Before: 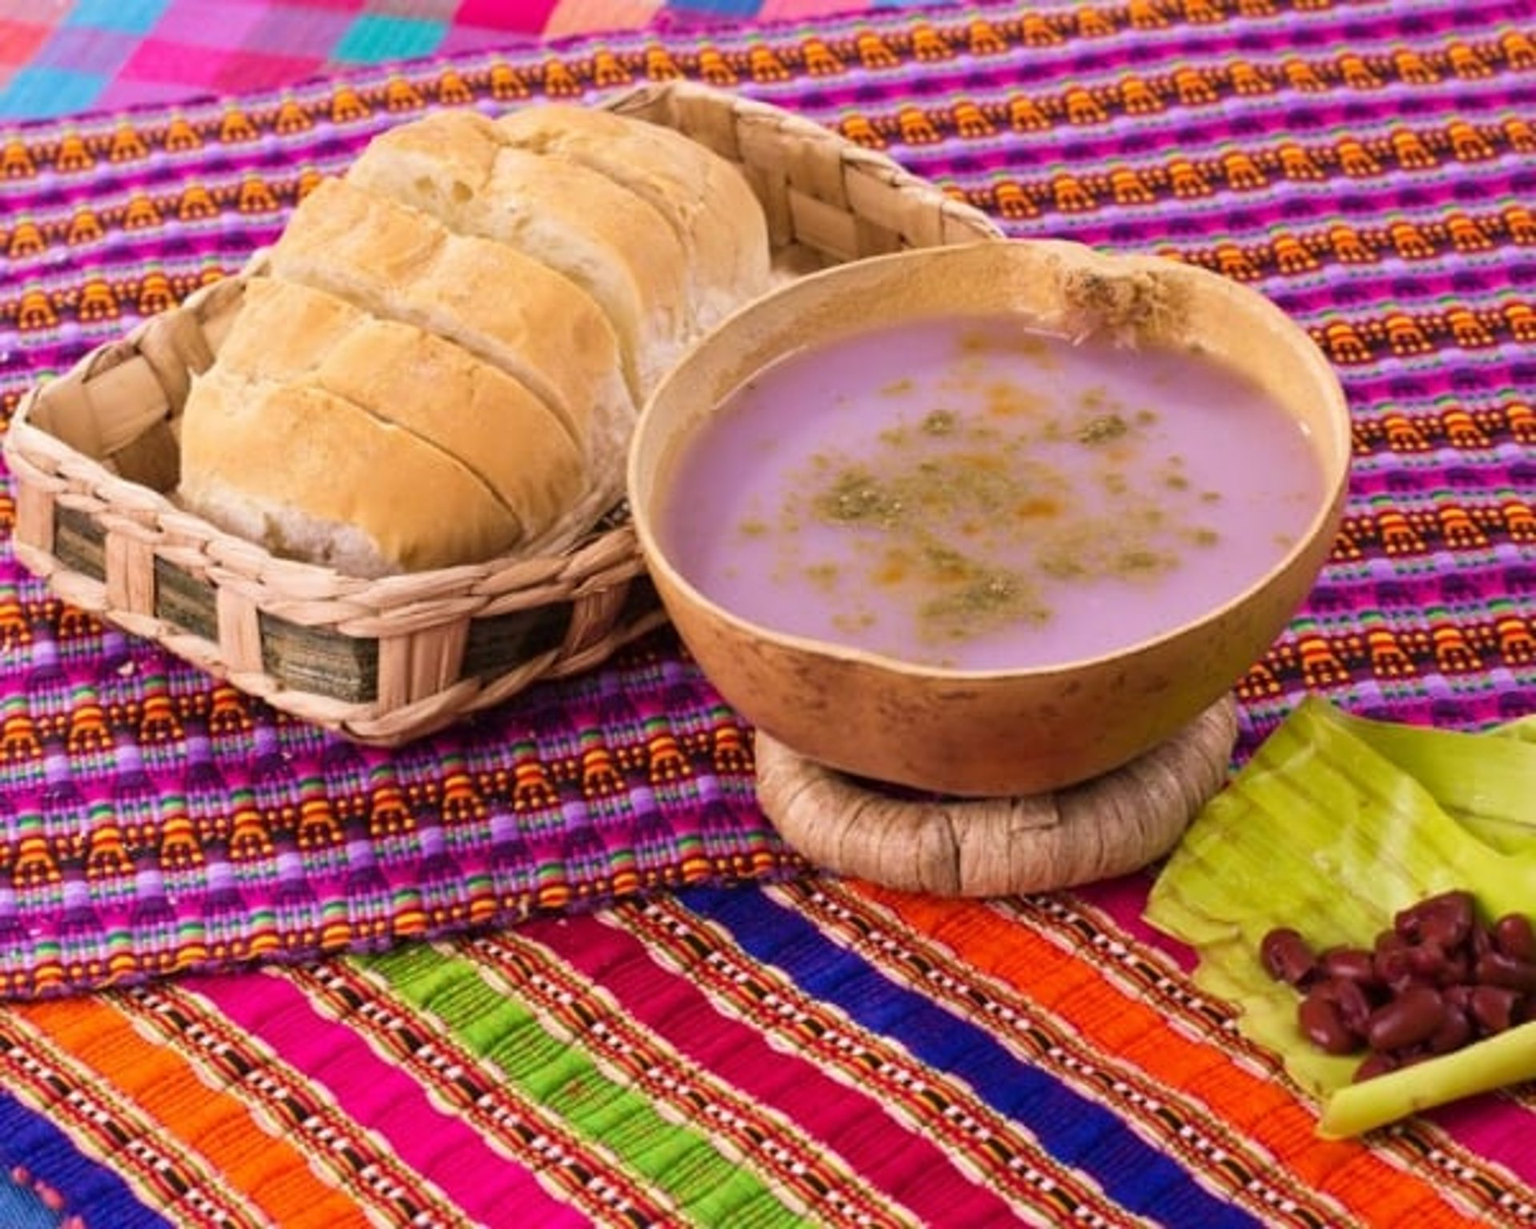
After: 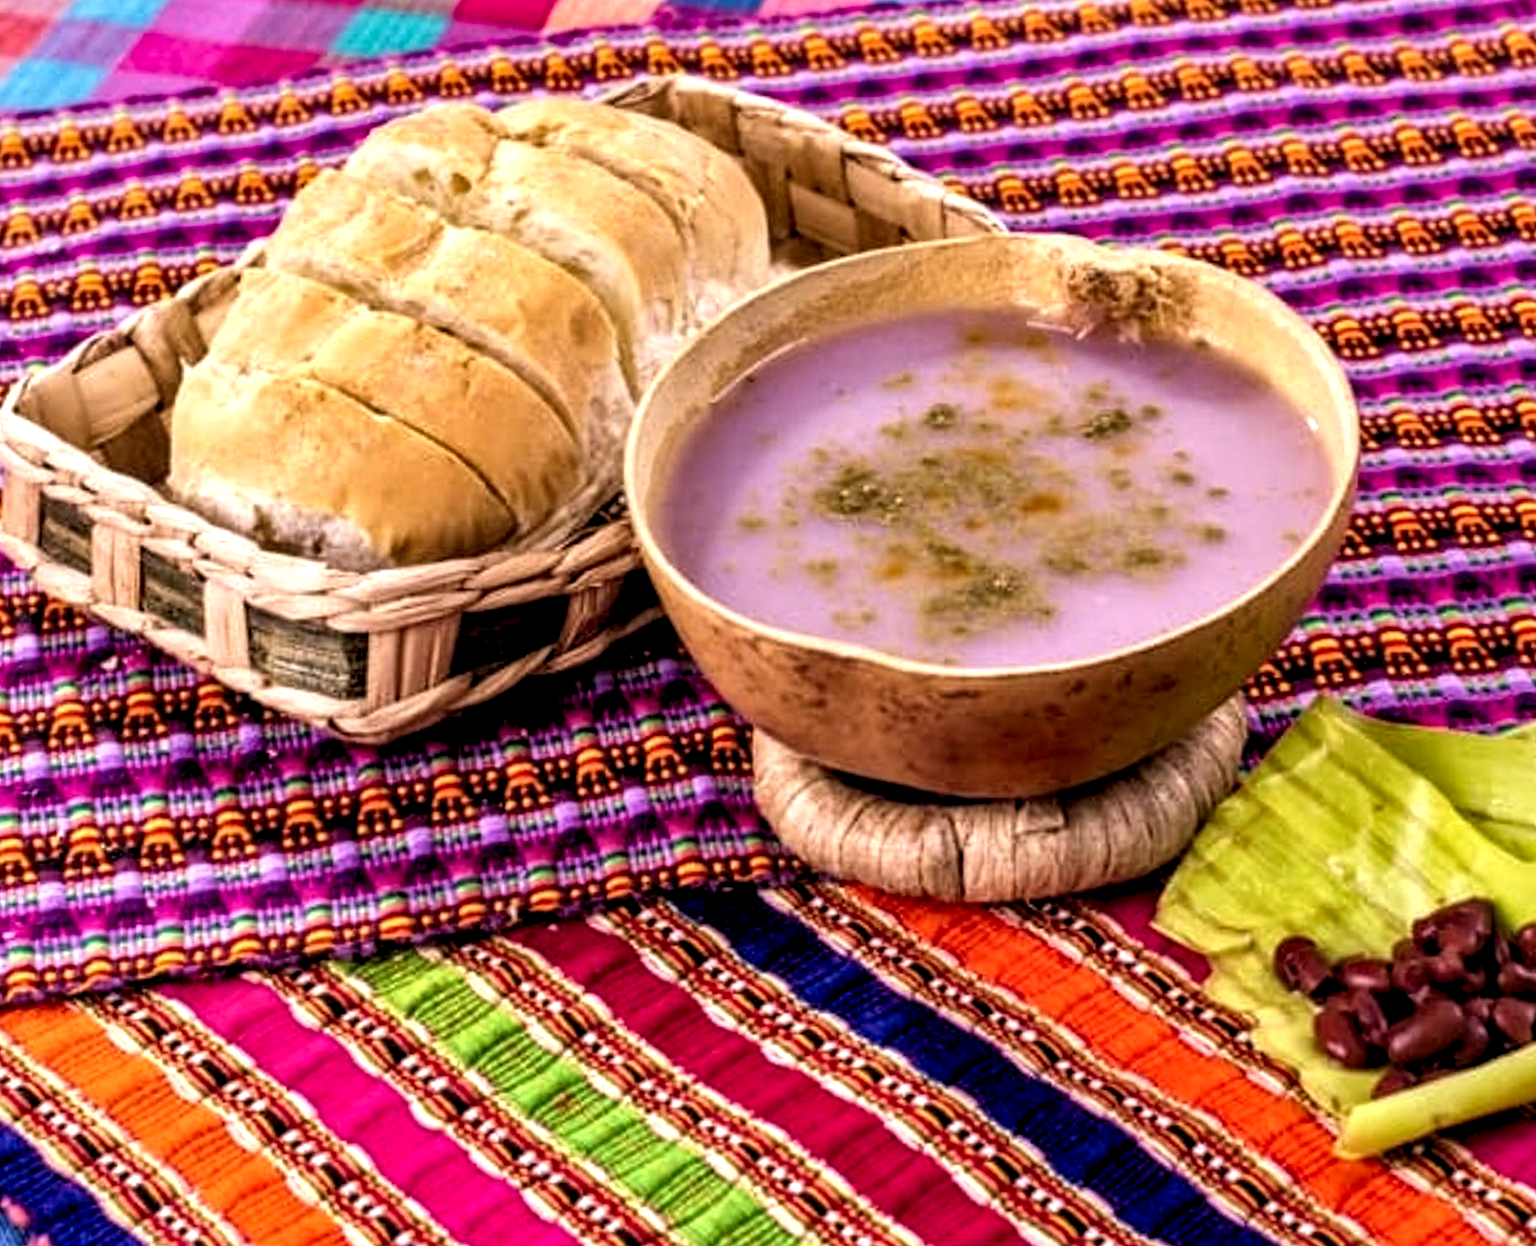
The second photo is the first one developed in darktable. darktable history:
rotate and perspective: rotation 0.226°, lens shift (vertical) -0.042, crop left 0.023, crop right 0.982, crop top 0.006, crop bottom 0.994
shadows and highlights: soften with gaussian
local contrast: highlights 19%, detail 186%
rgb levels: levels [[0.01, 0.419, 0.839], [0, 0.5, 1], [0, 0.5, 1]]
